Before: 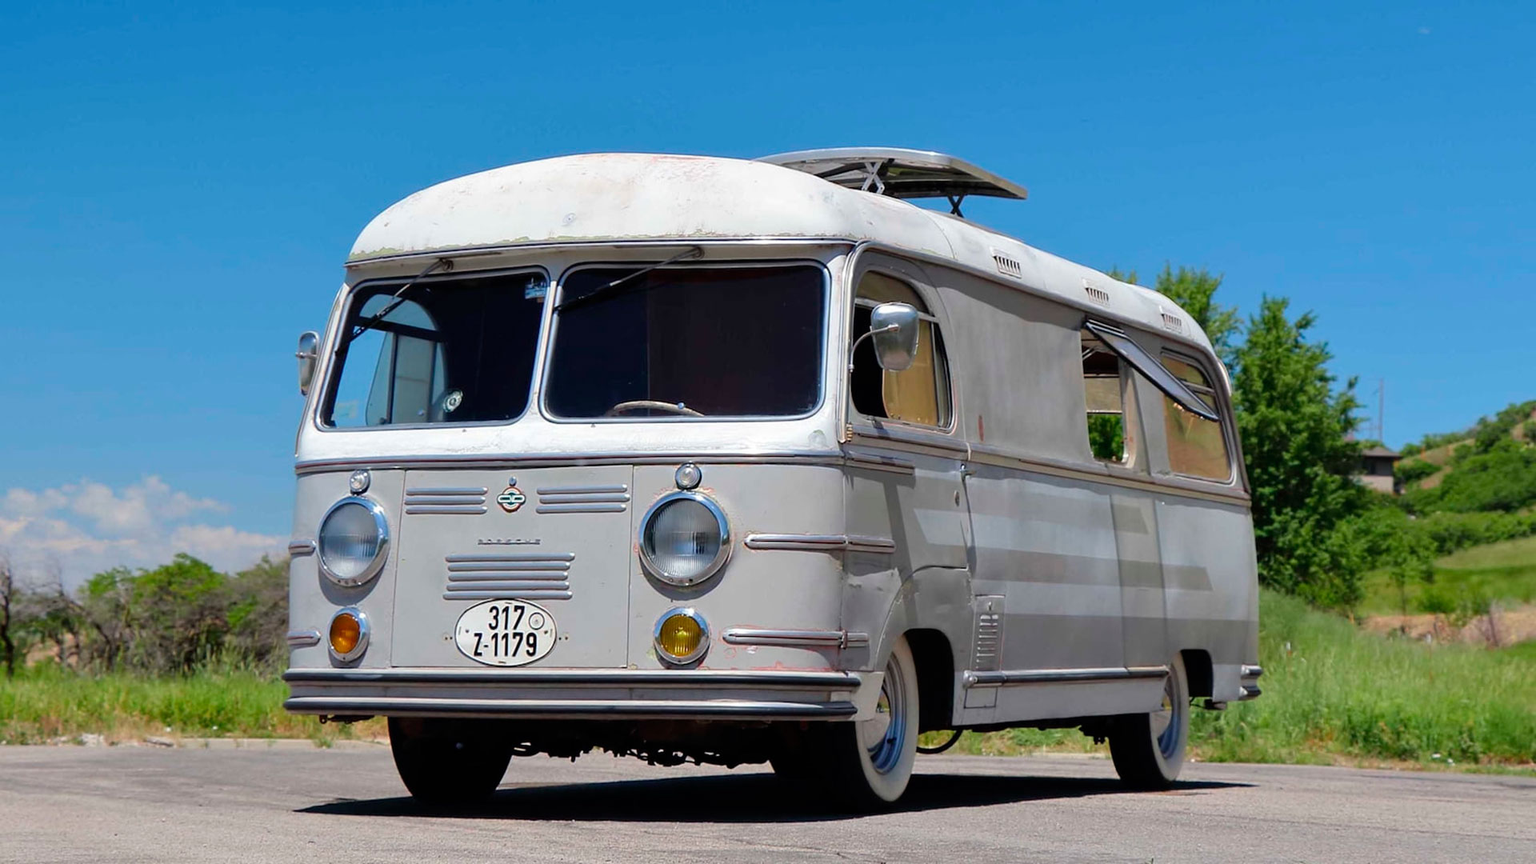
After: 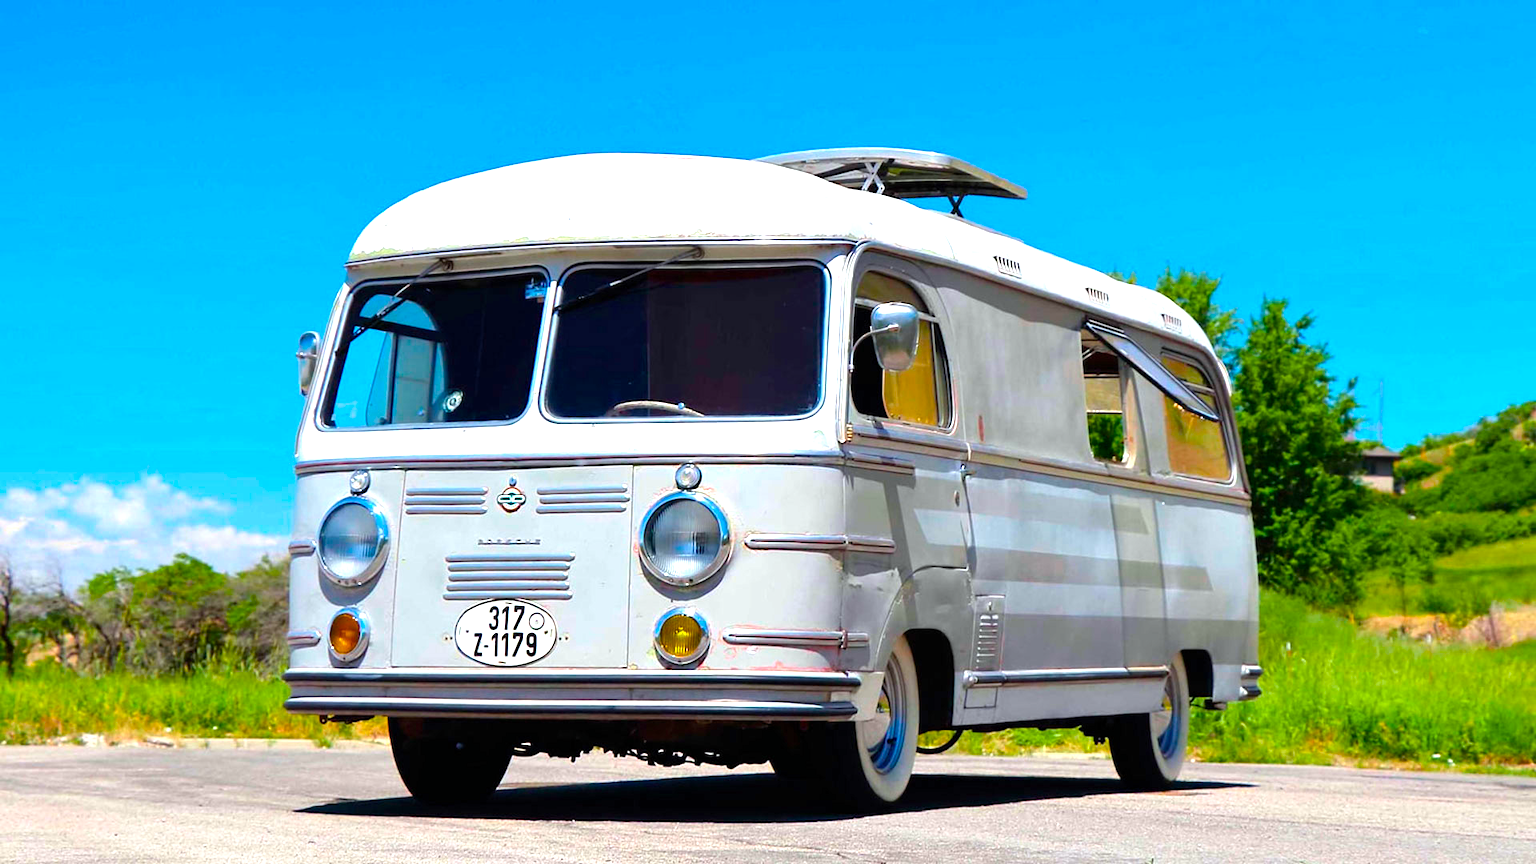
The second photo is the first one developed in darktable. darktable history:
color balance rgb: linear chroma grading › global chroma 10%, perceptual saturation grading › global saturation 40%, perceptual brilliance grading › global brilliance 30%, global vibrance 20%
white balance: red 0.978, blue 0.999
